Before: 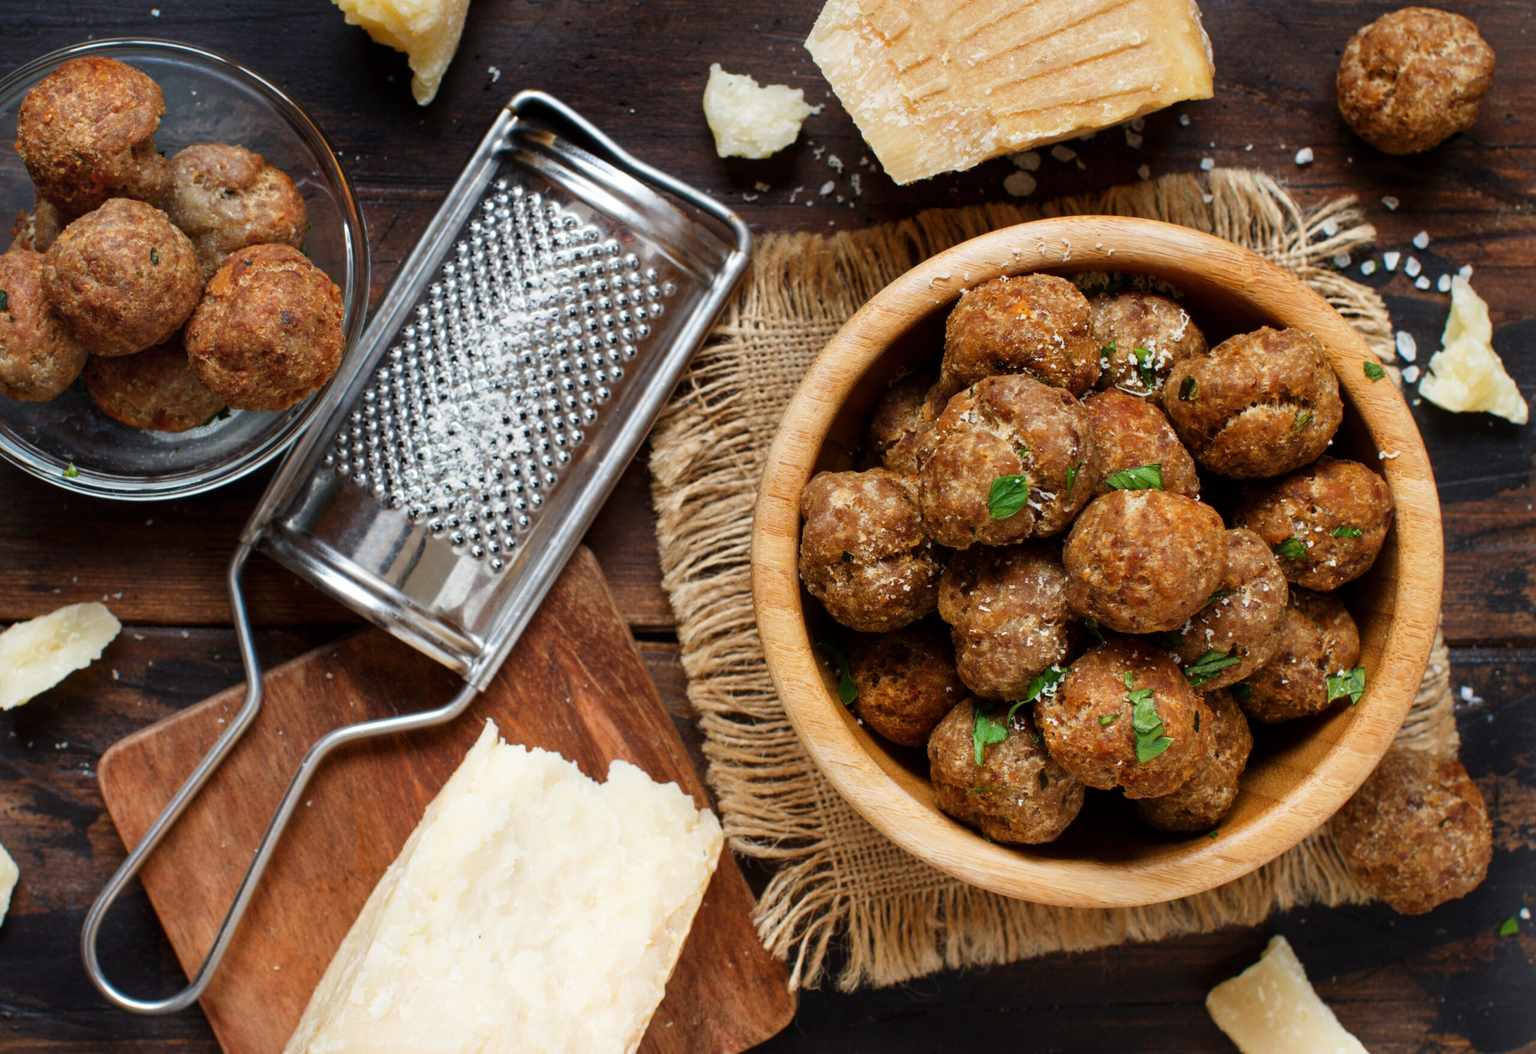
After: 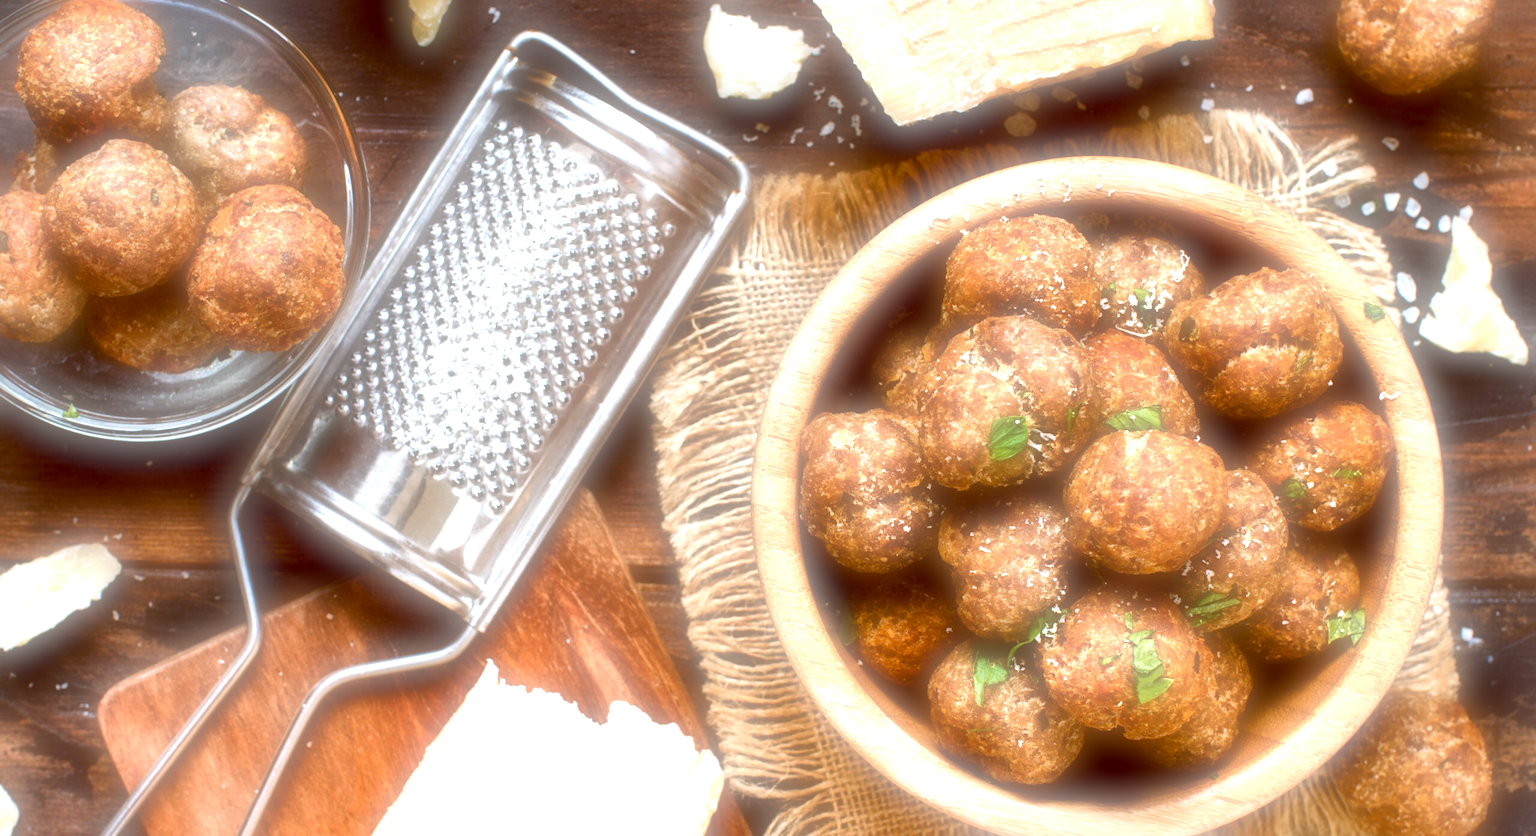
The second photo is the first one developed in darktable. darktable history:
color balance: lift [1, 1.011, 0.999, 0.989], gamma [1.109, 1.045, 1.039, 0.955], gain [0.917, 0.936, 0.952, 1.064], contrast 2.32%, contrast fulcrum 19%, output saturation 101%
crop and rotate: top 5.667%, bottom 14.937%
local contrast: mode bilateral grid, contrast 50, coarseness 50, detail 150%, midtone range 0.2
exposure: black level correction 0, exposure 1.379 EV, compensate exposure bias true, compensate highlight preservation false
soften: on, module defaults
